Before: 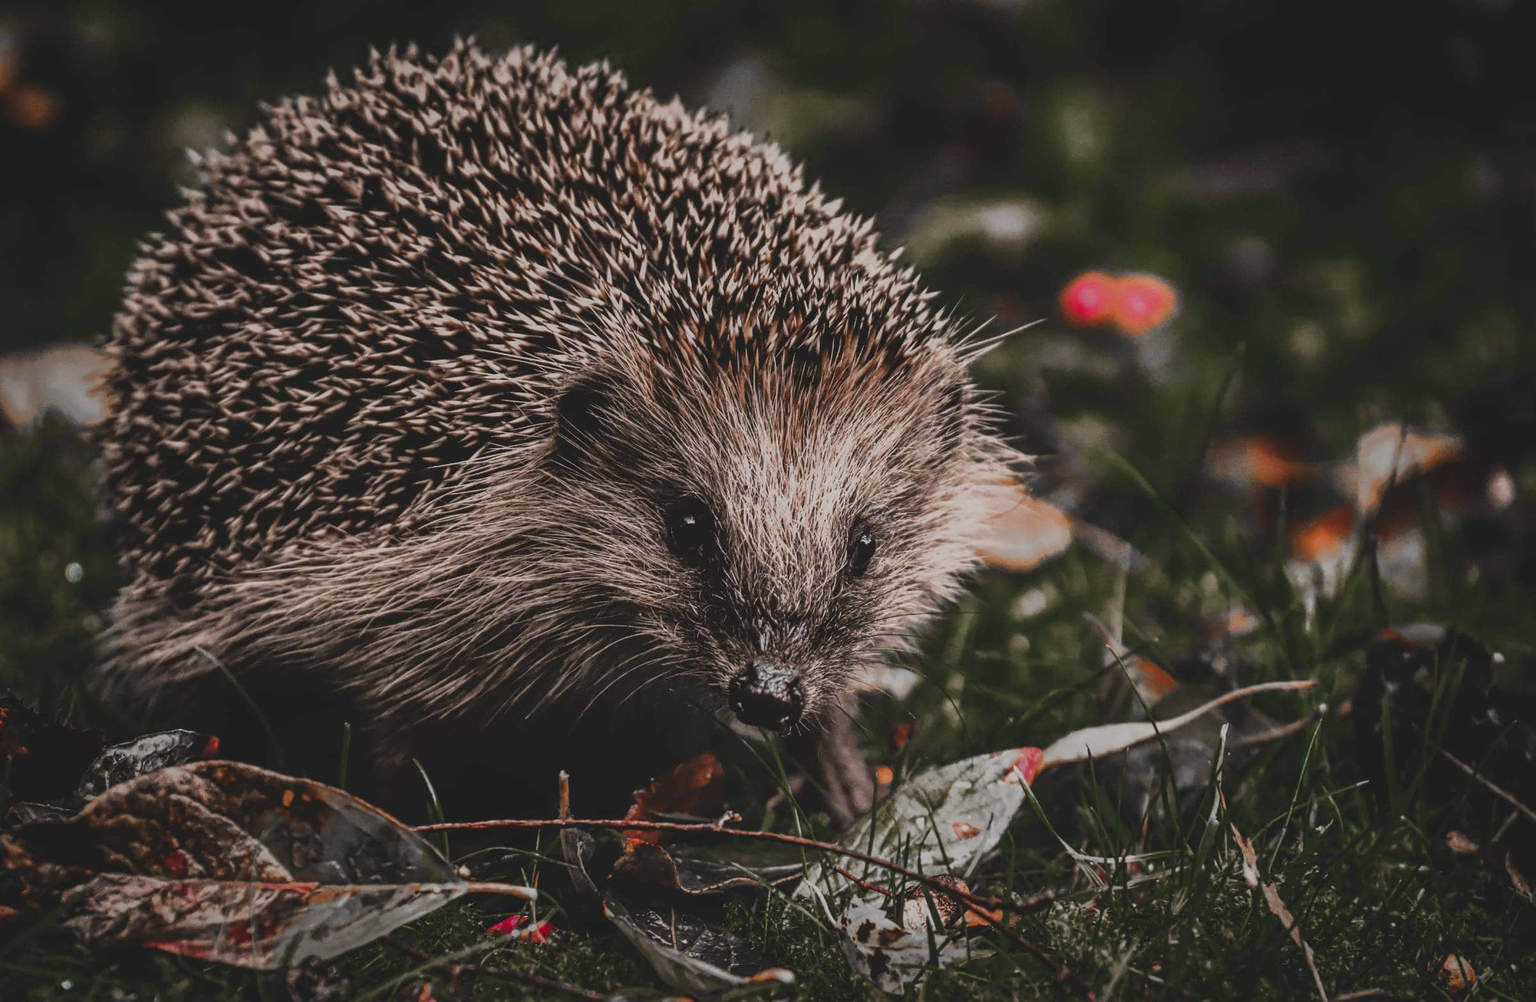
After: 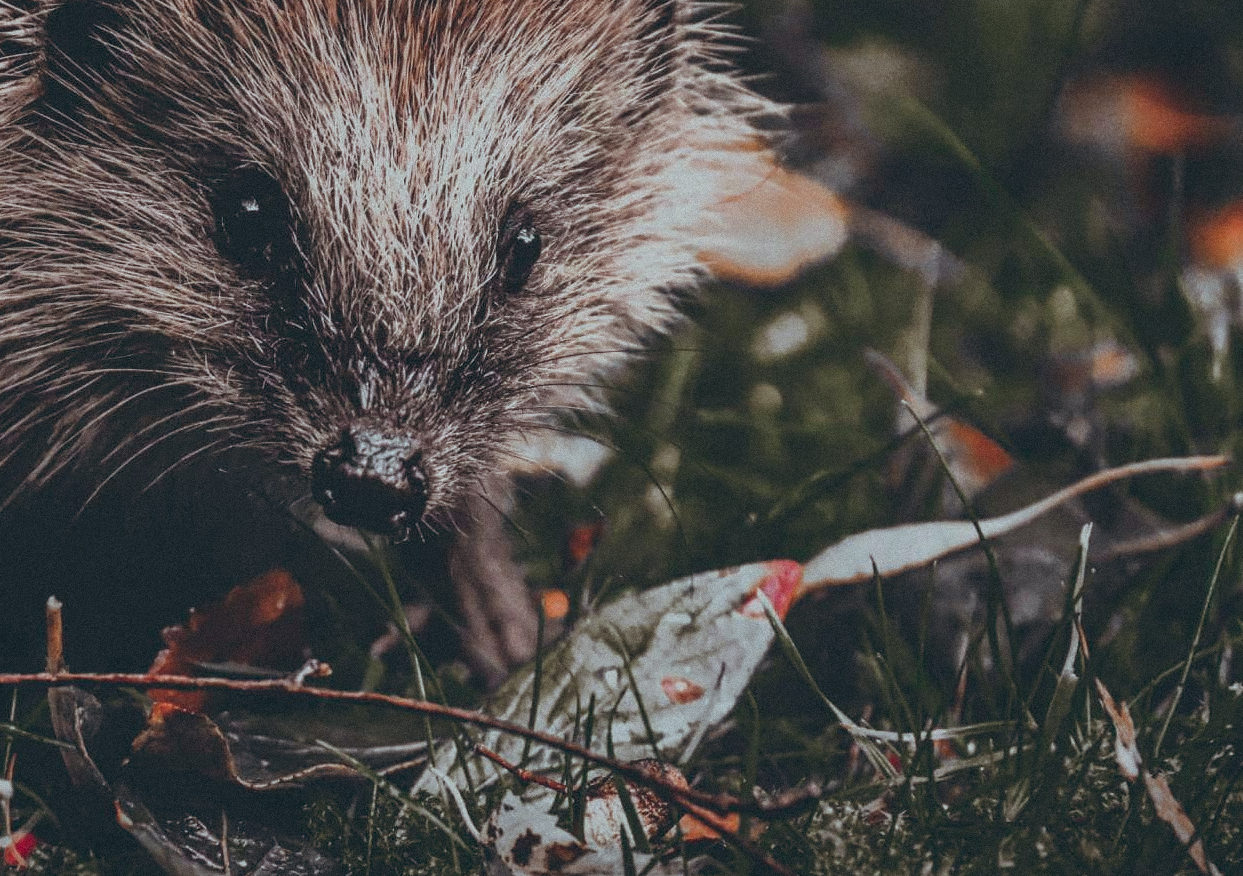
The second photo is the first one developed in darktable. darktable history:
grain: mid-tones bias 0%
crop: left 34.479%, top 38.822%, right 13.718%, bottom 5.172%
color balance: lift [1.003, 0.993, 1.001, 1.007], gamma [1.018, 1.072, 0.959, 0.928], gain [0.974, 0.873, 1.031, 1.127]
